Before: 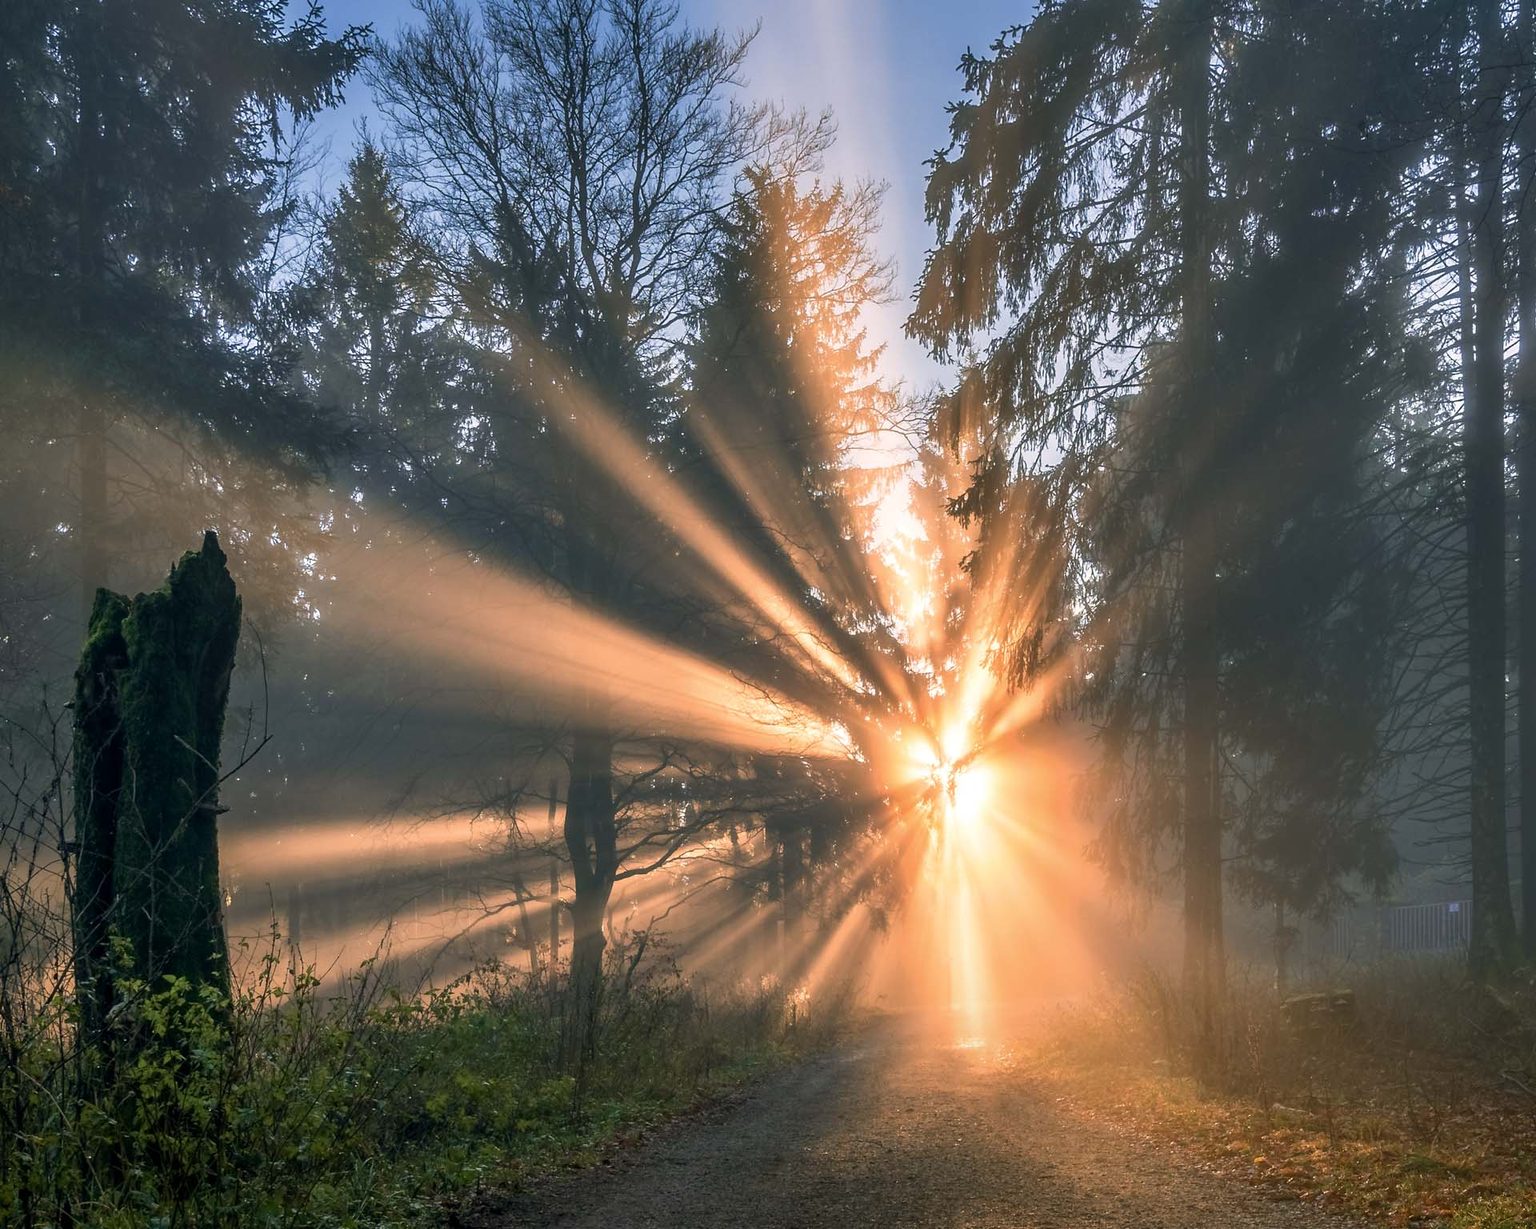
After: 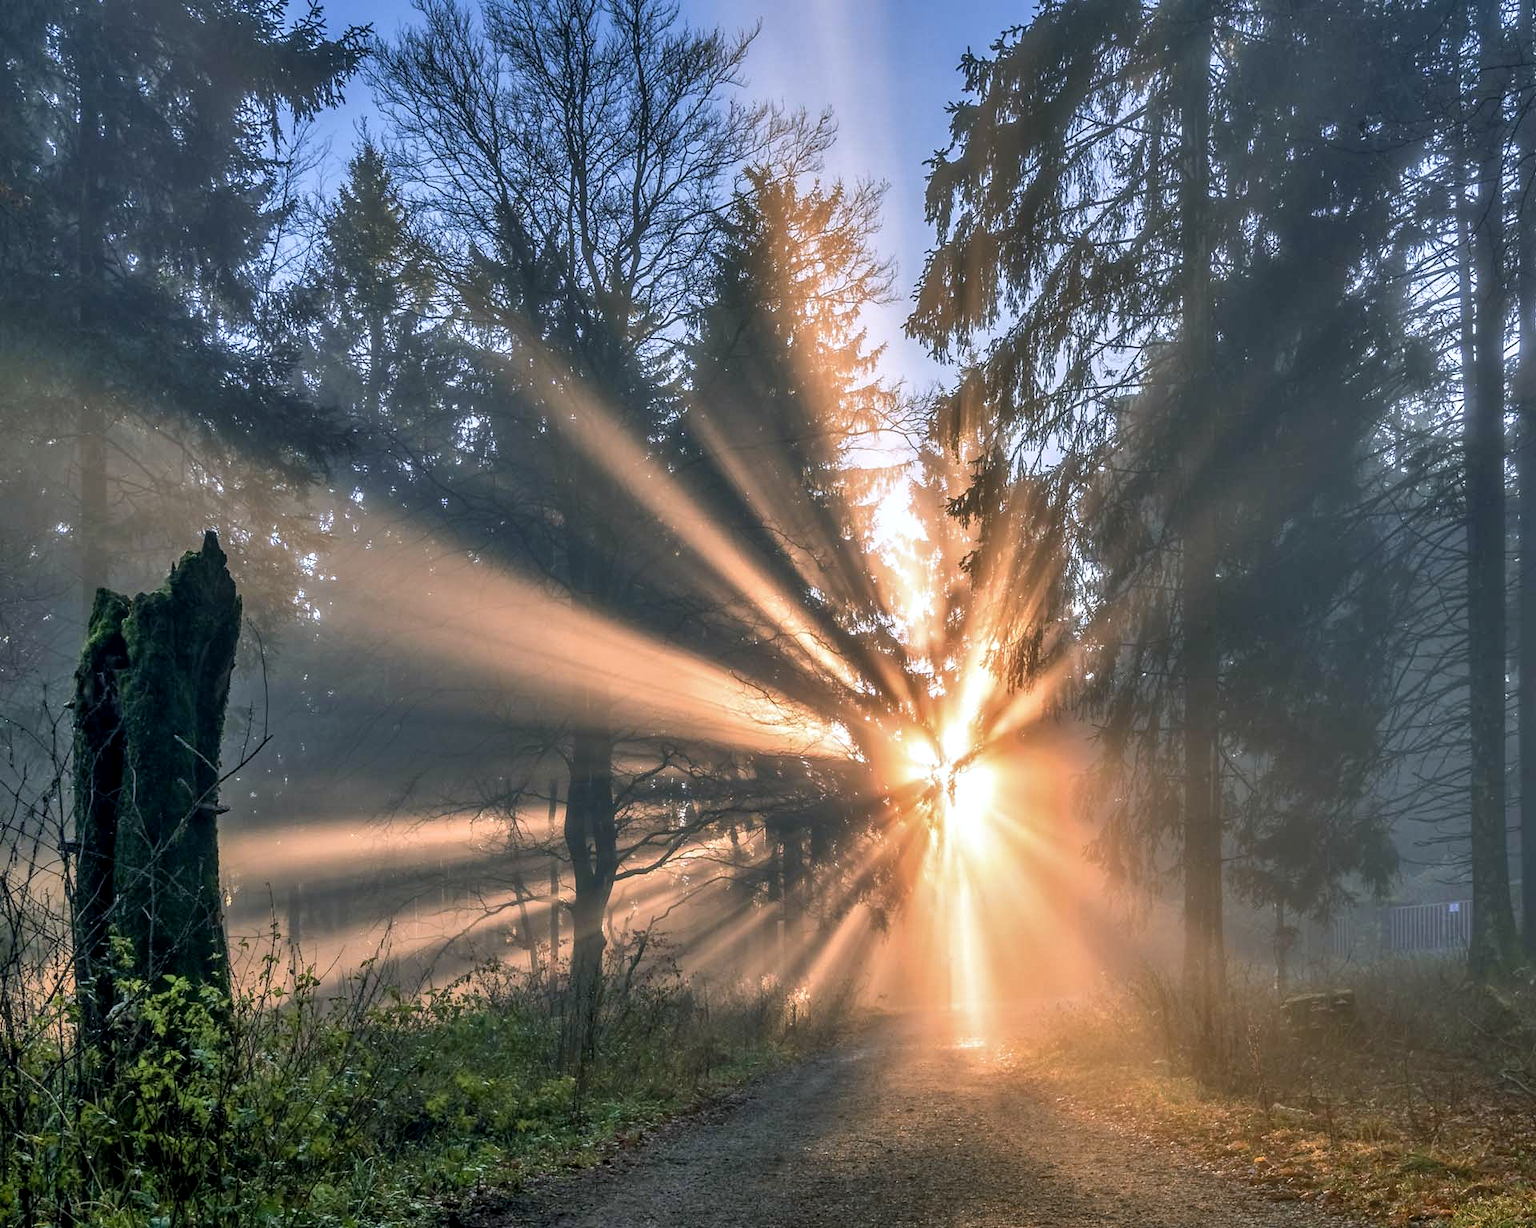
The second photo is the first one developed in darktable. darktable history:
color balance: contrast fulcrum 17.78%
shadows and highlights: low approximation 0.01, soften with gaussian
local contrast: on, module defaults
white balance: red 0.954, blue 1.079
